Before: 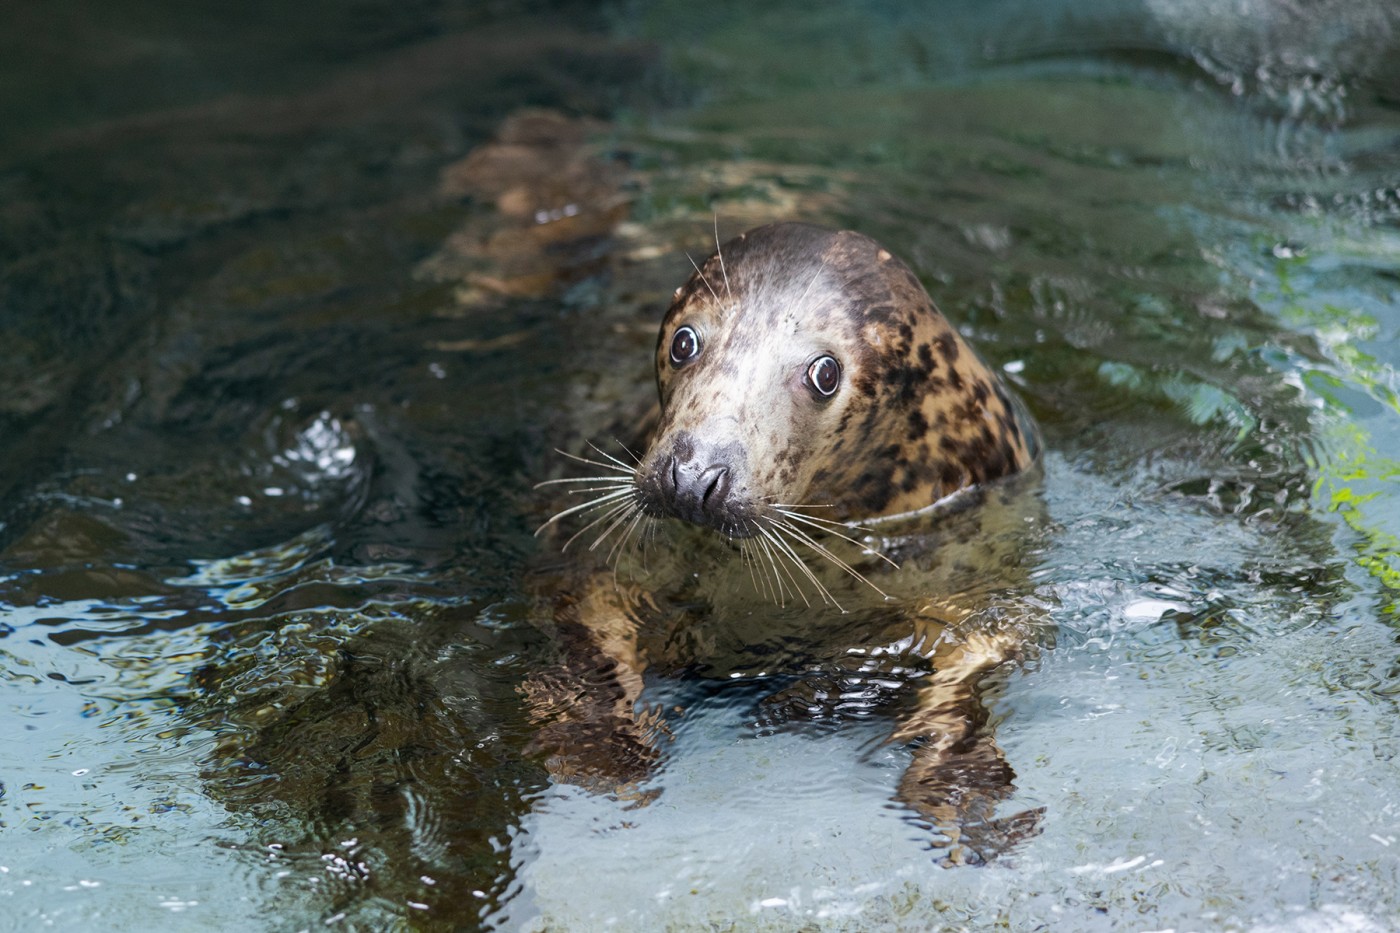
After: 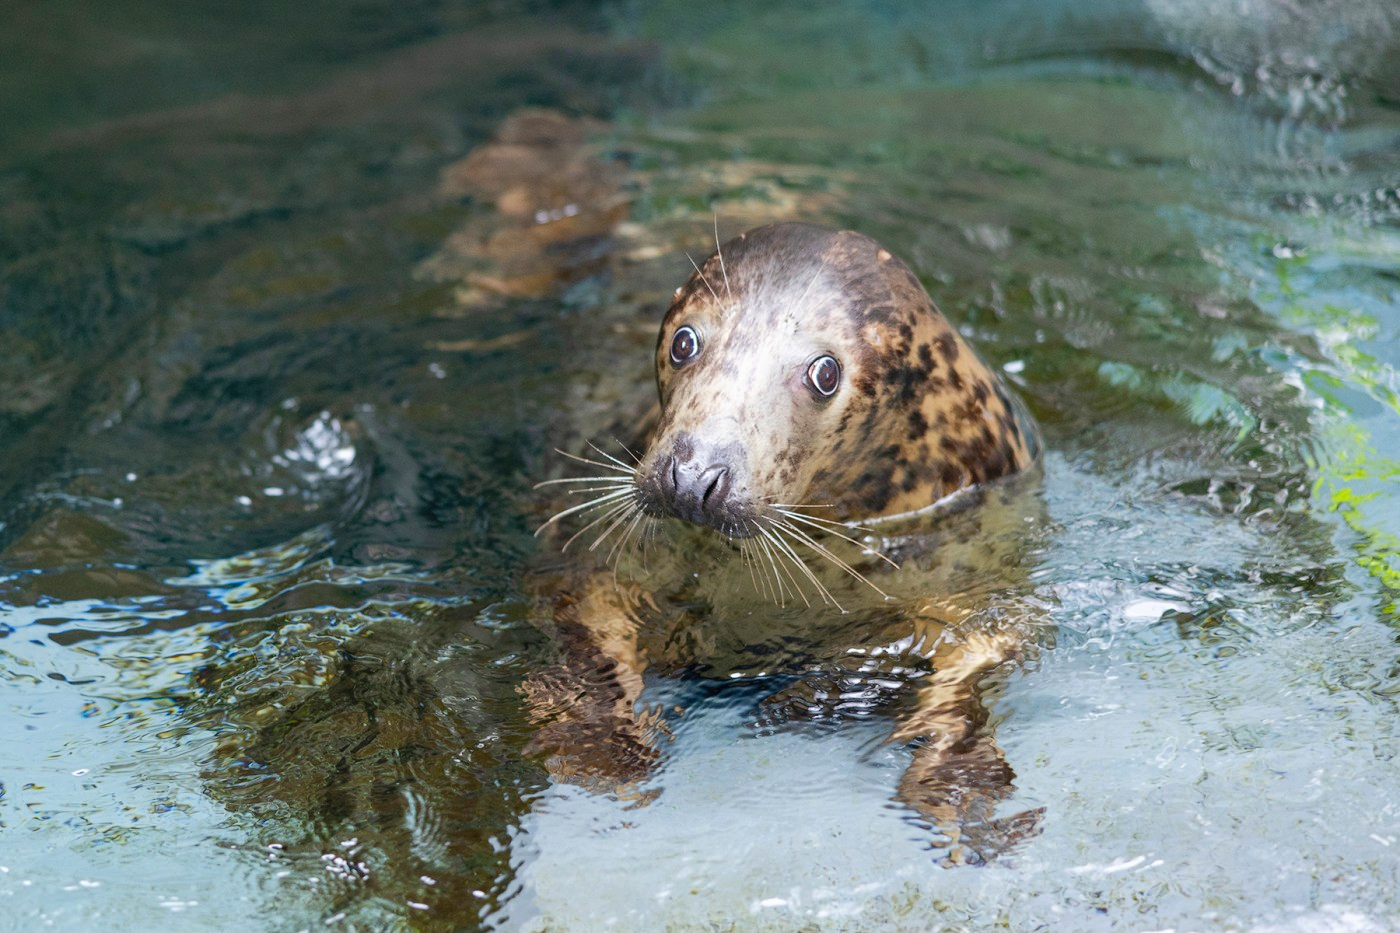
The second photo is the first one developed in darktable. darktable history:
levels: levels [0, 0.445, 1]
